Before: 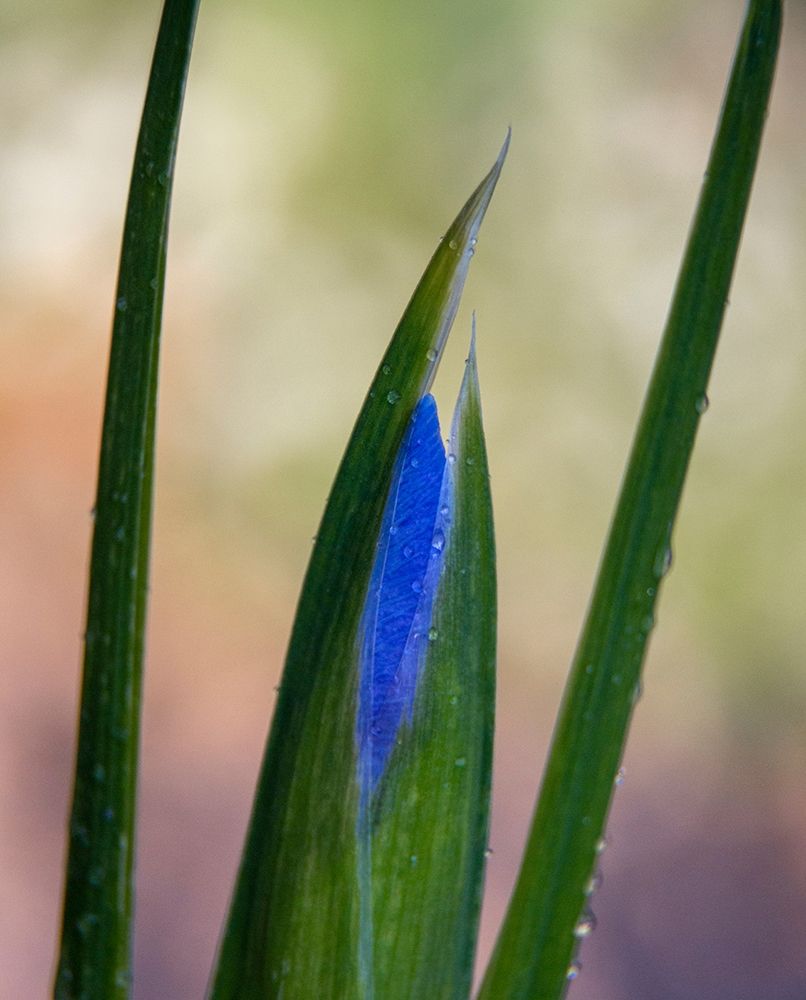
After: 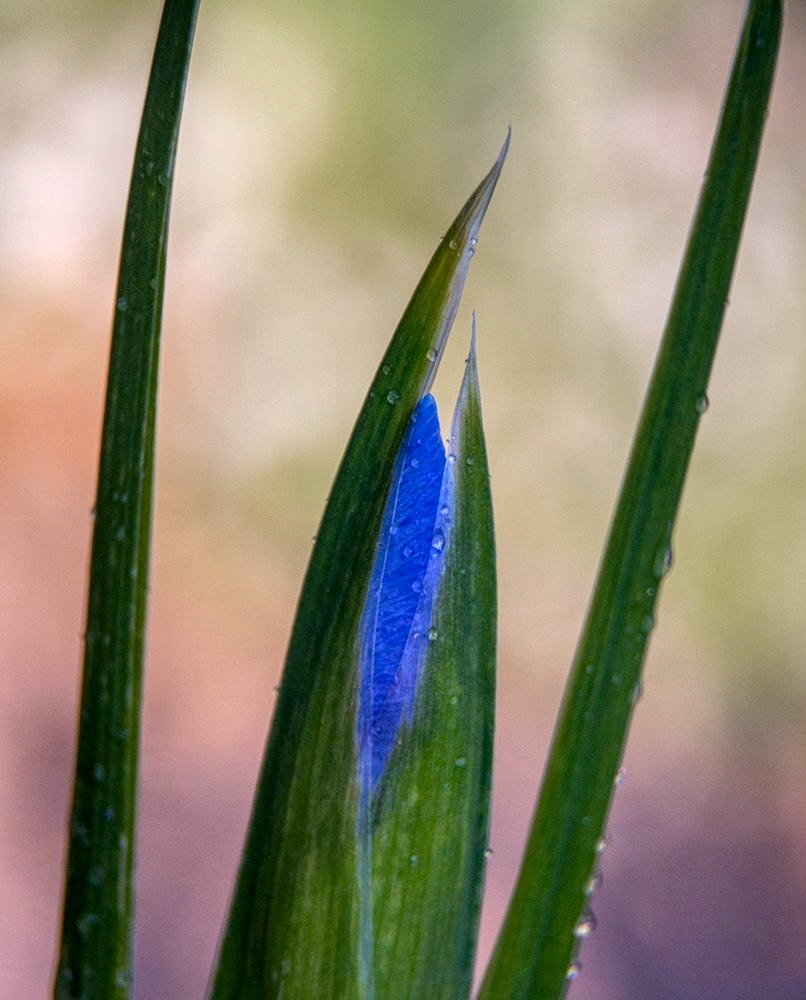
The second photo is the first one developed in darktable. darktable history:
local contrast: detail 130%
white balance: red 1.05, blue 1.072
